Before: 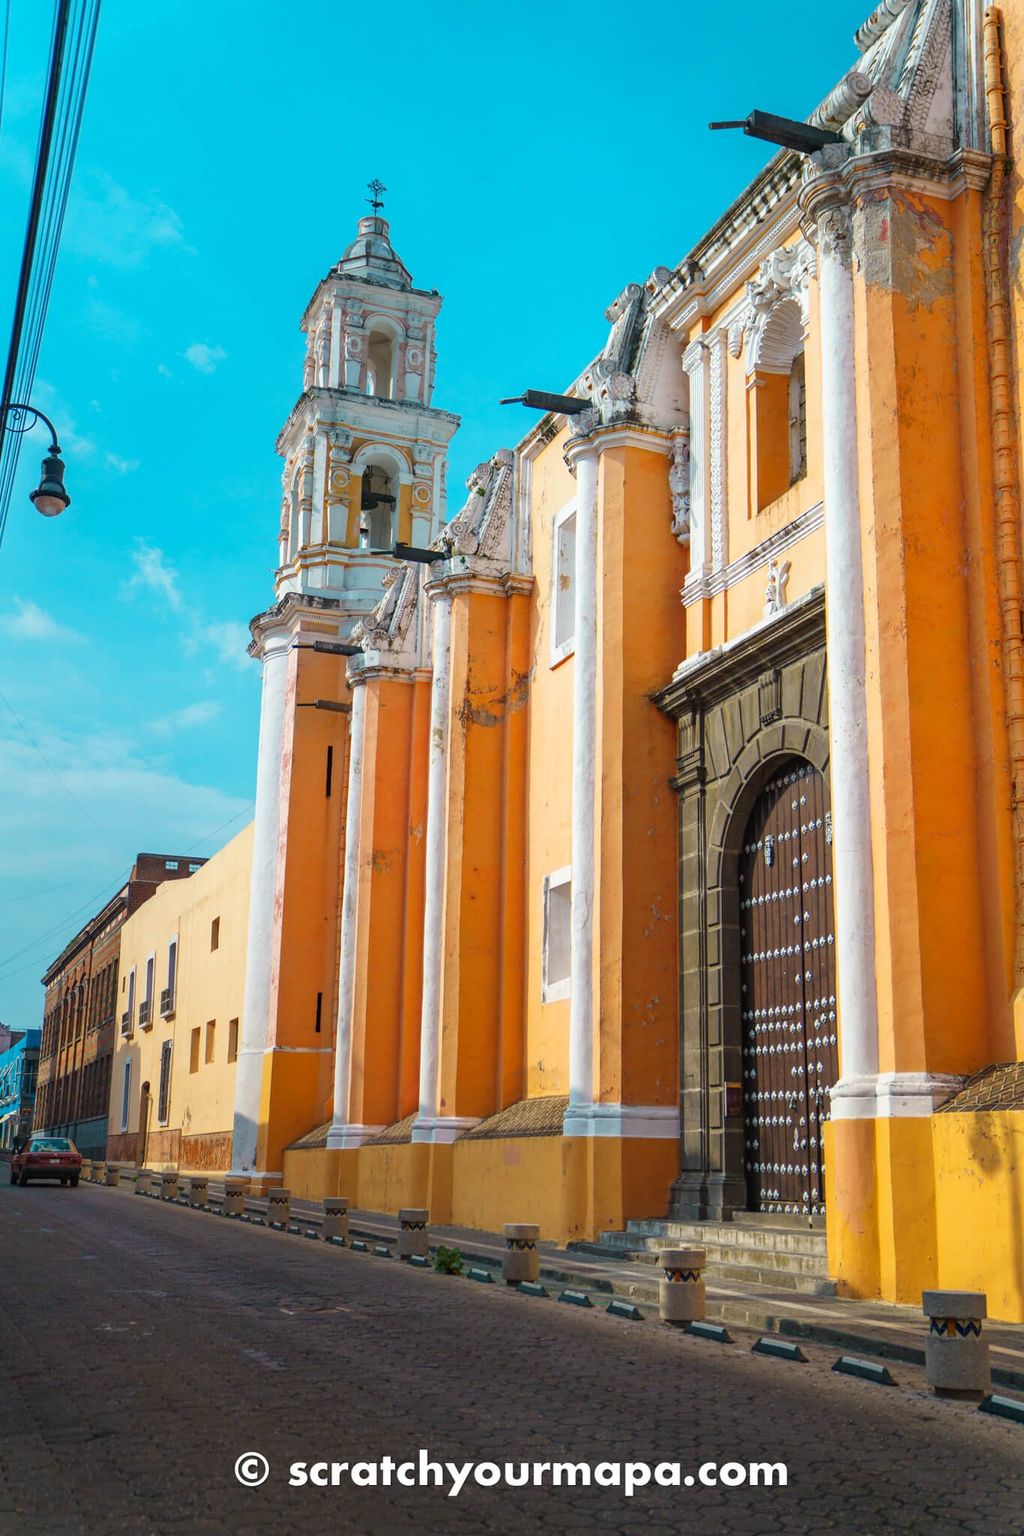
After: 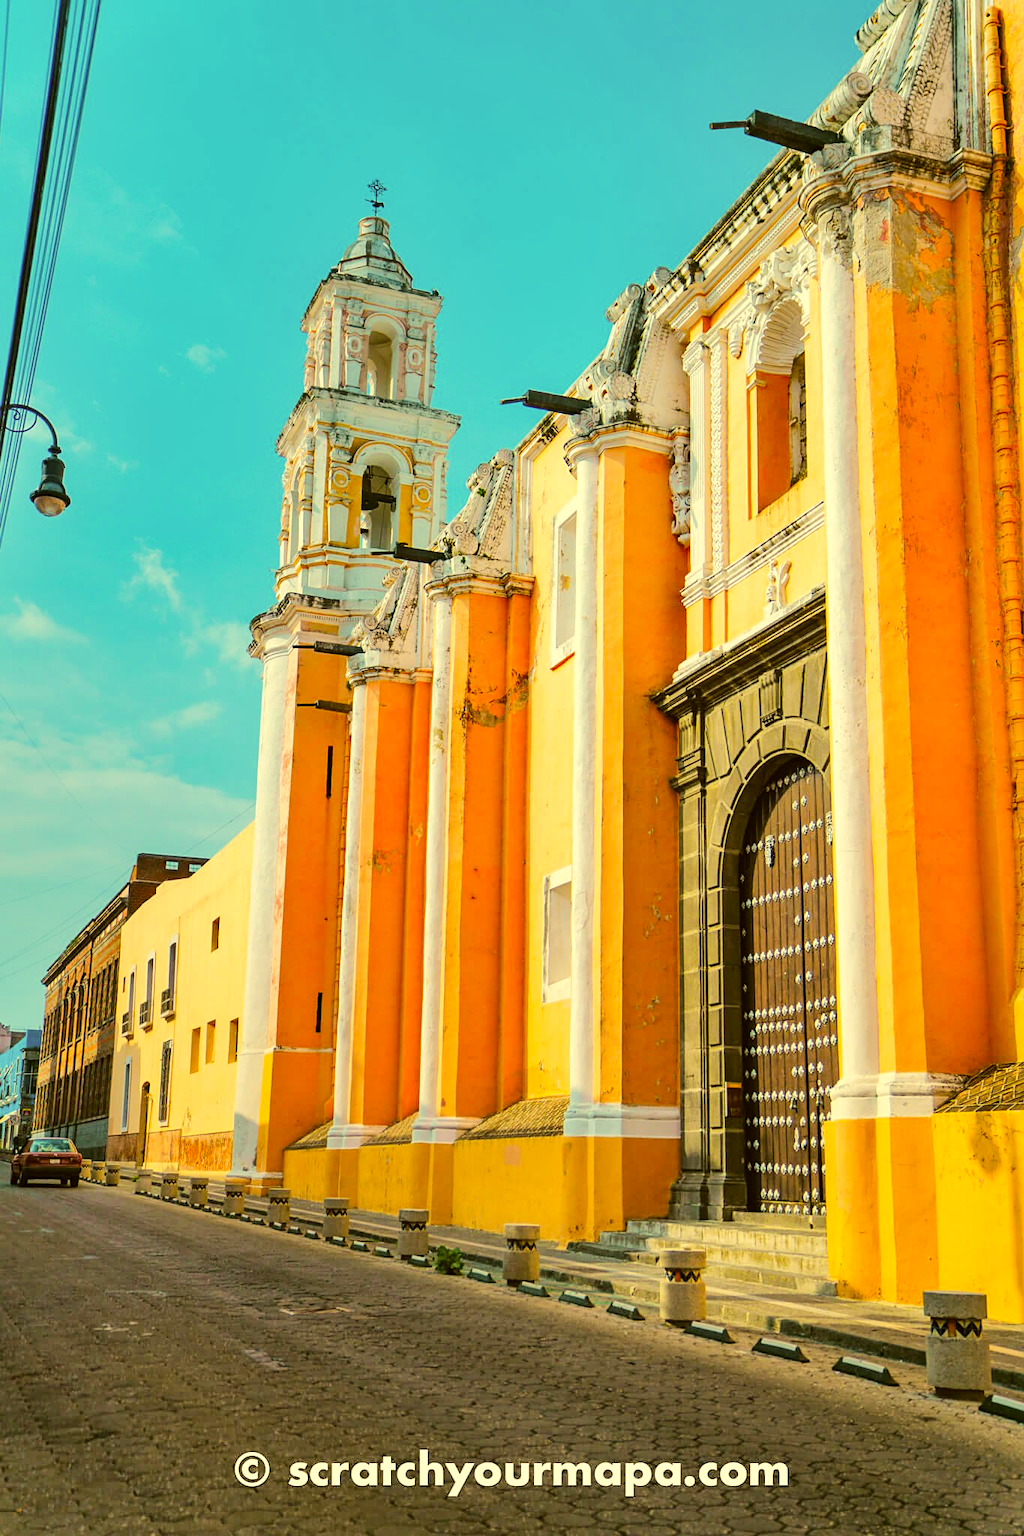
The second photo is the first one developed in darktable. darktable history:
shadows and highlights: shadows 60.84, soften with gaussian
color correction: highlights a* 0.087, highlights b* 29.23, shadows a* -0.179, shadows b* 21.1
tone equalizer: -7 EV 0.153 EV, -6 EV 0.613 EV, -5 EV 1.18 EV, -4 EV 1.32 EV, -3 EV 1.15 EV, -2 EV 0.6 EV, -1 EV 0.149 EV, edges refinement/feathering 500, mask exposure compensation -1.57 EV, preserve details no
sharpen: amount 0.21
